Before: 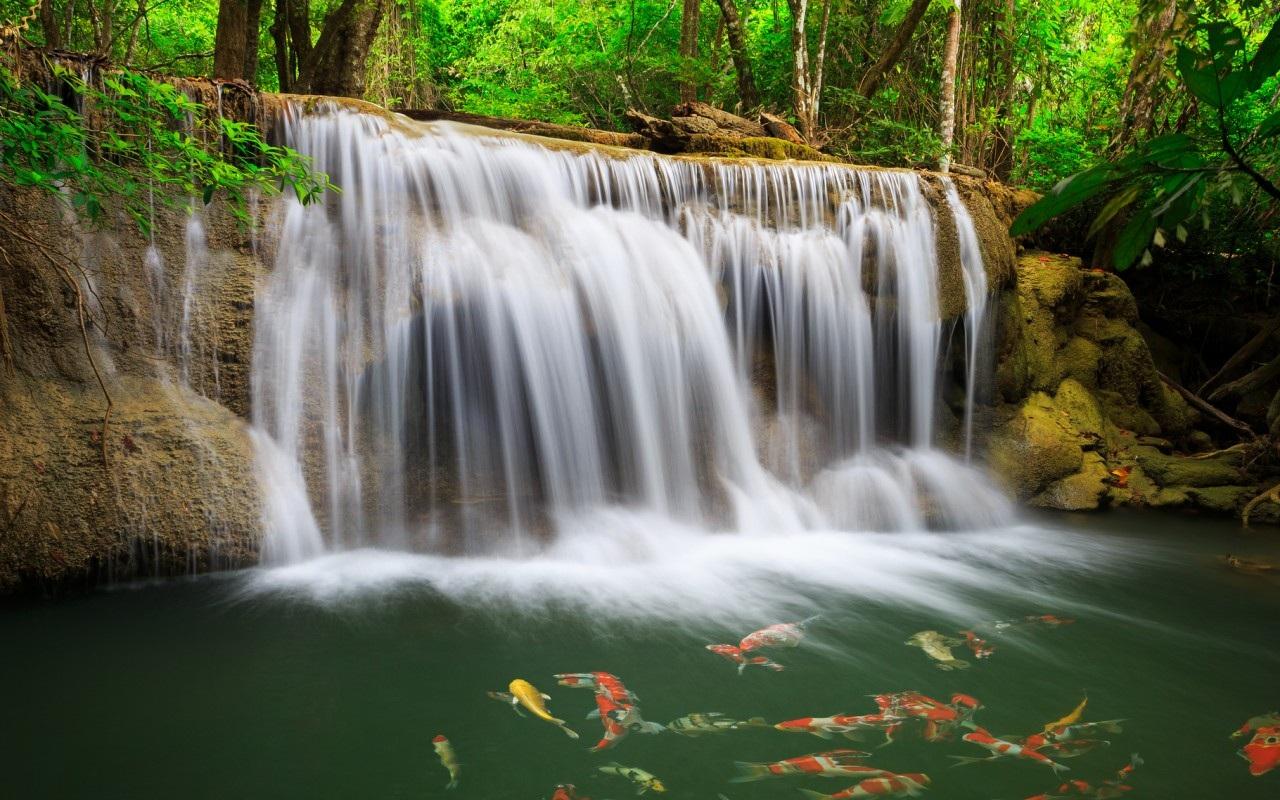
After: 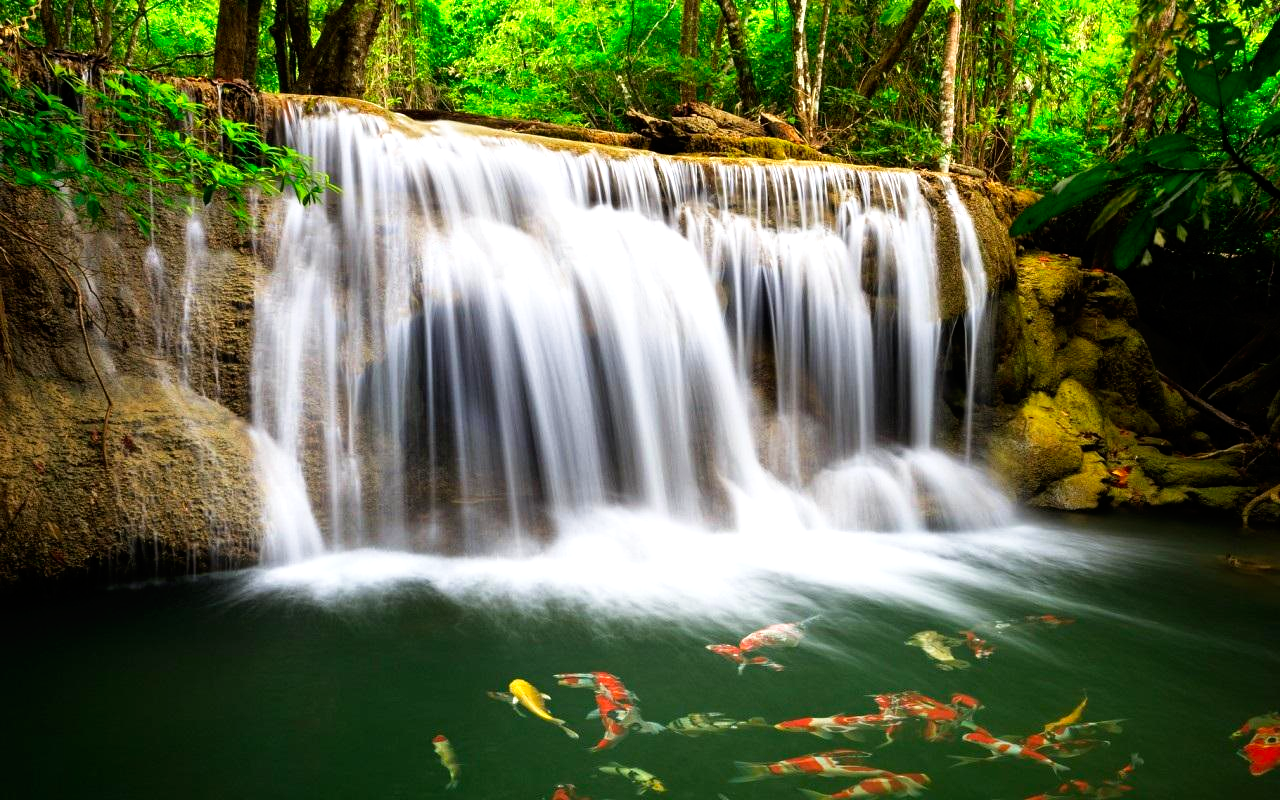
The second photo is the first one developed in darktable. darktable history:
exposure: black level correction 0, exposure 0.5 EV, compensate highlight preservation false
tone curve: curves: ch0 [(0, 0) (0.003, 0) (0.011, 0.001) (0.025, 0.003) (0.044, 0.006) (0.069, 0.009) (0.1, 0.013) (0.136, 0.032) (0.177, 0.067) (0.224, 0.121) (0.277, 0.185) (0.335, 0.255) (0.399, 0.333) (0.468, 0.417) (0.543, 0.508) (0.623, 0.606) (0.709, 0.71) (0.801, 0.819) (0.898, 0.926) (1, 1)], preserve colors none
